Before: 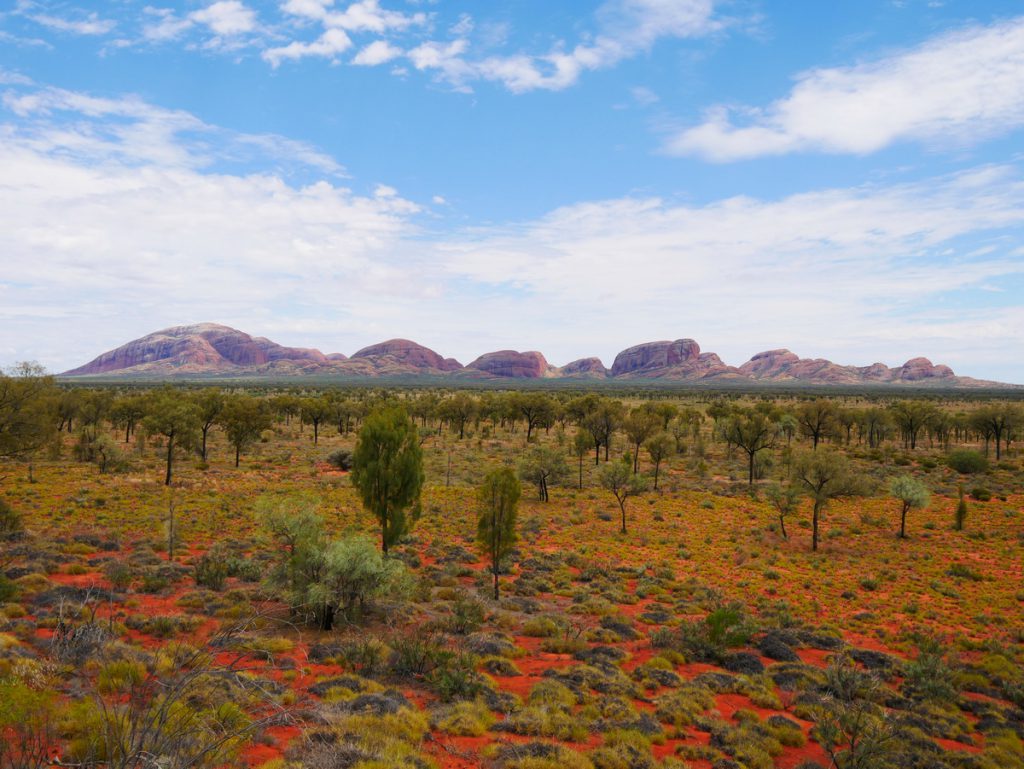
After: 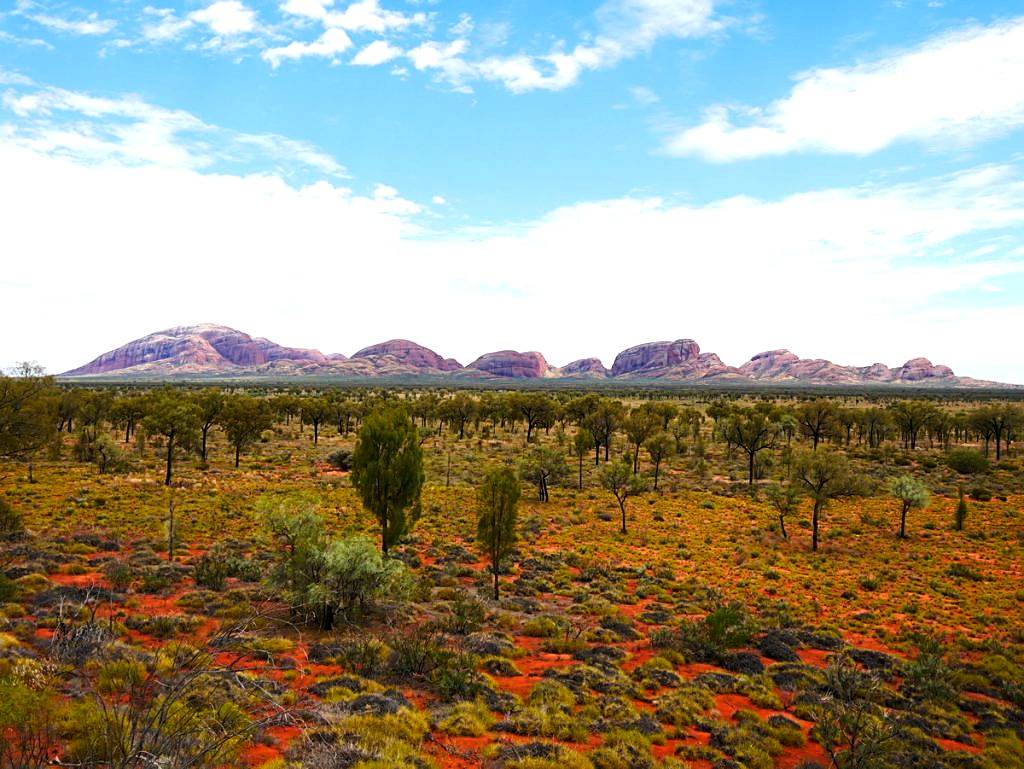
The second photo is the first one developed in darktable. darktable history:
tone equalizer: -8 EV -0.75 EV, -7 EV -0.7 EV, -6 EV -0.6 EV, -5 EV -0.4 EV, -3 EV 0.4 EV, -2 EV 0.6 EV, -1 EV 0.7 EV, +0 EV 0.75 EV, edges refinement/feathering 500, mask exposure compensation -1.57 EV, preserve details no
color balance rgb: linear chroma grading › shadows 19.44%, linear chroma grading › highlights 3.42%, linear chroma grading › mid-tones 10.16%
sharpen: on, module defaults
